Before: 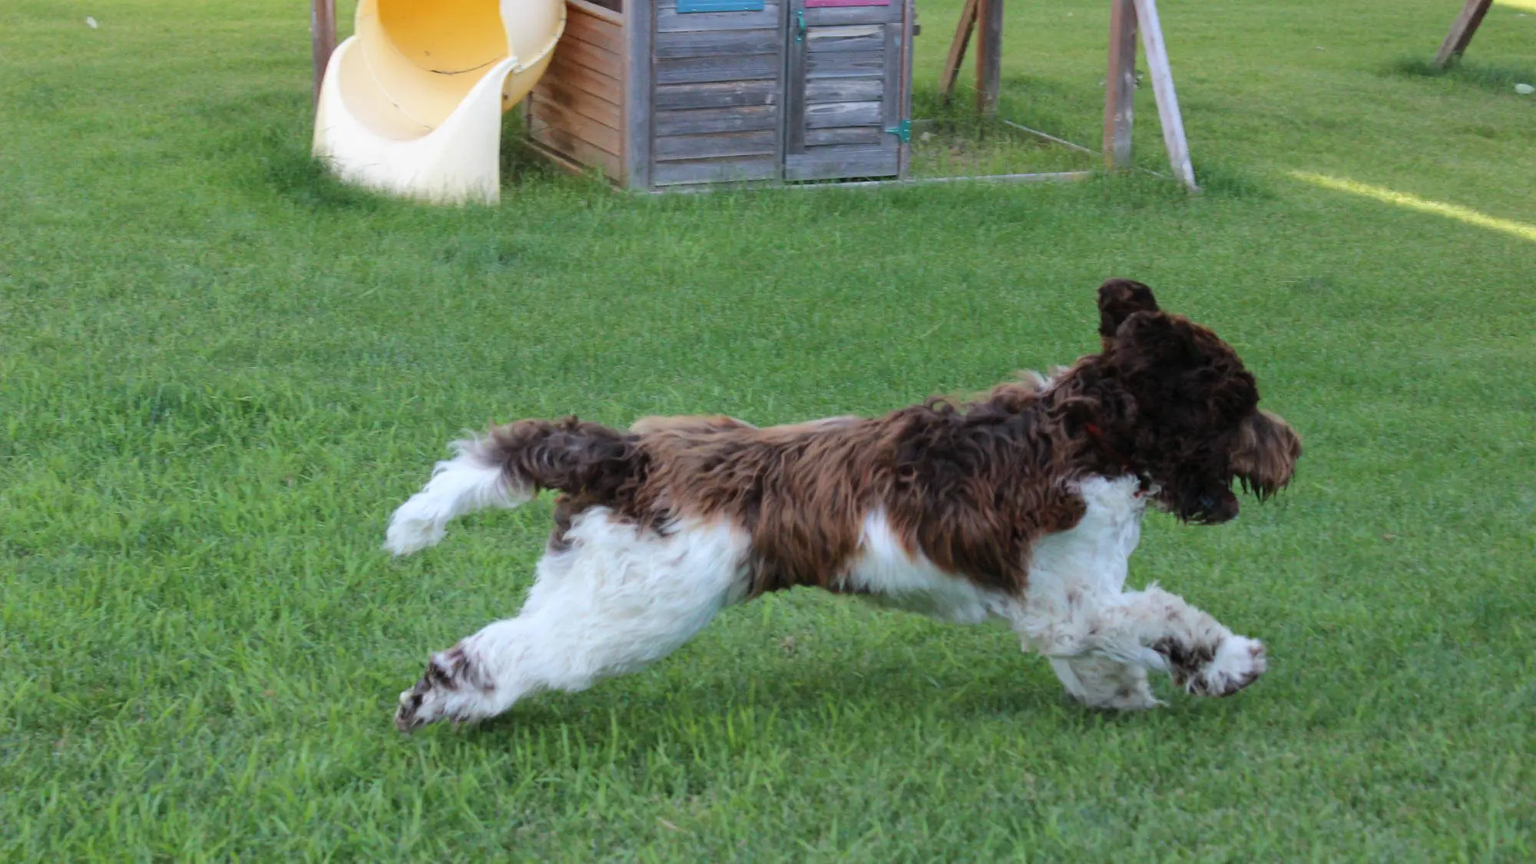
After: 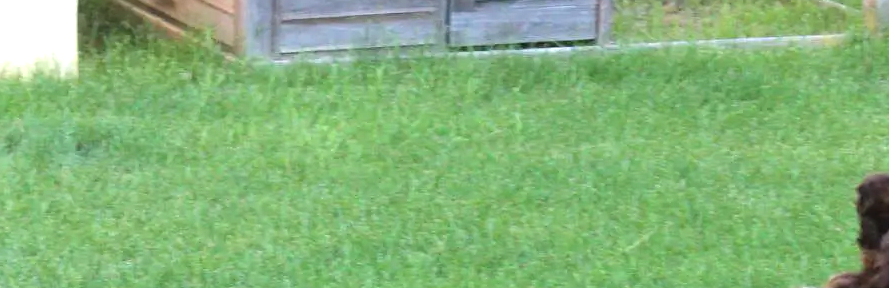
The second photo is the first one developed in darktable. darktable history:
crop: left 28.677%, top 16.835%, right 26.845%, bottom 57.558%
exposure: exposure 1.06 EV, compensate highlight preservation false
